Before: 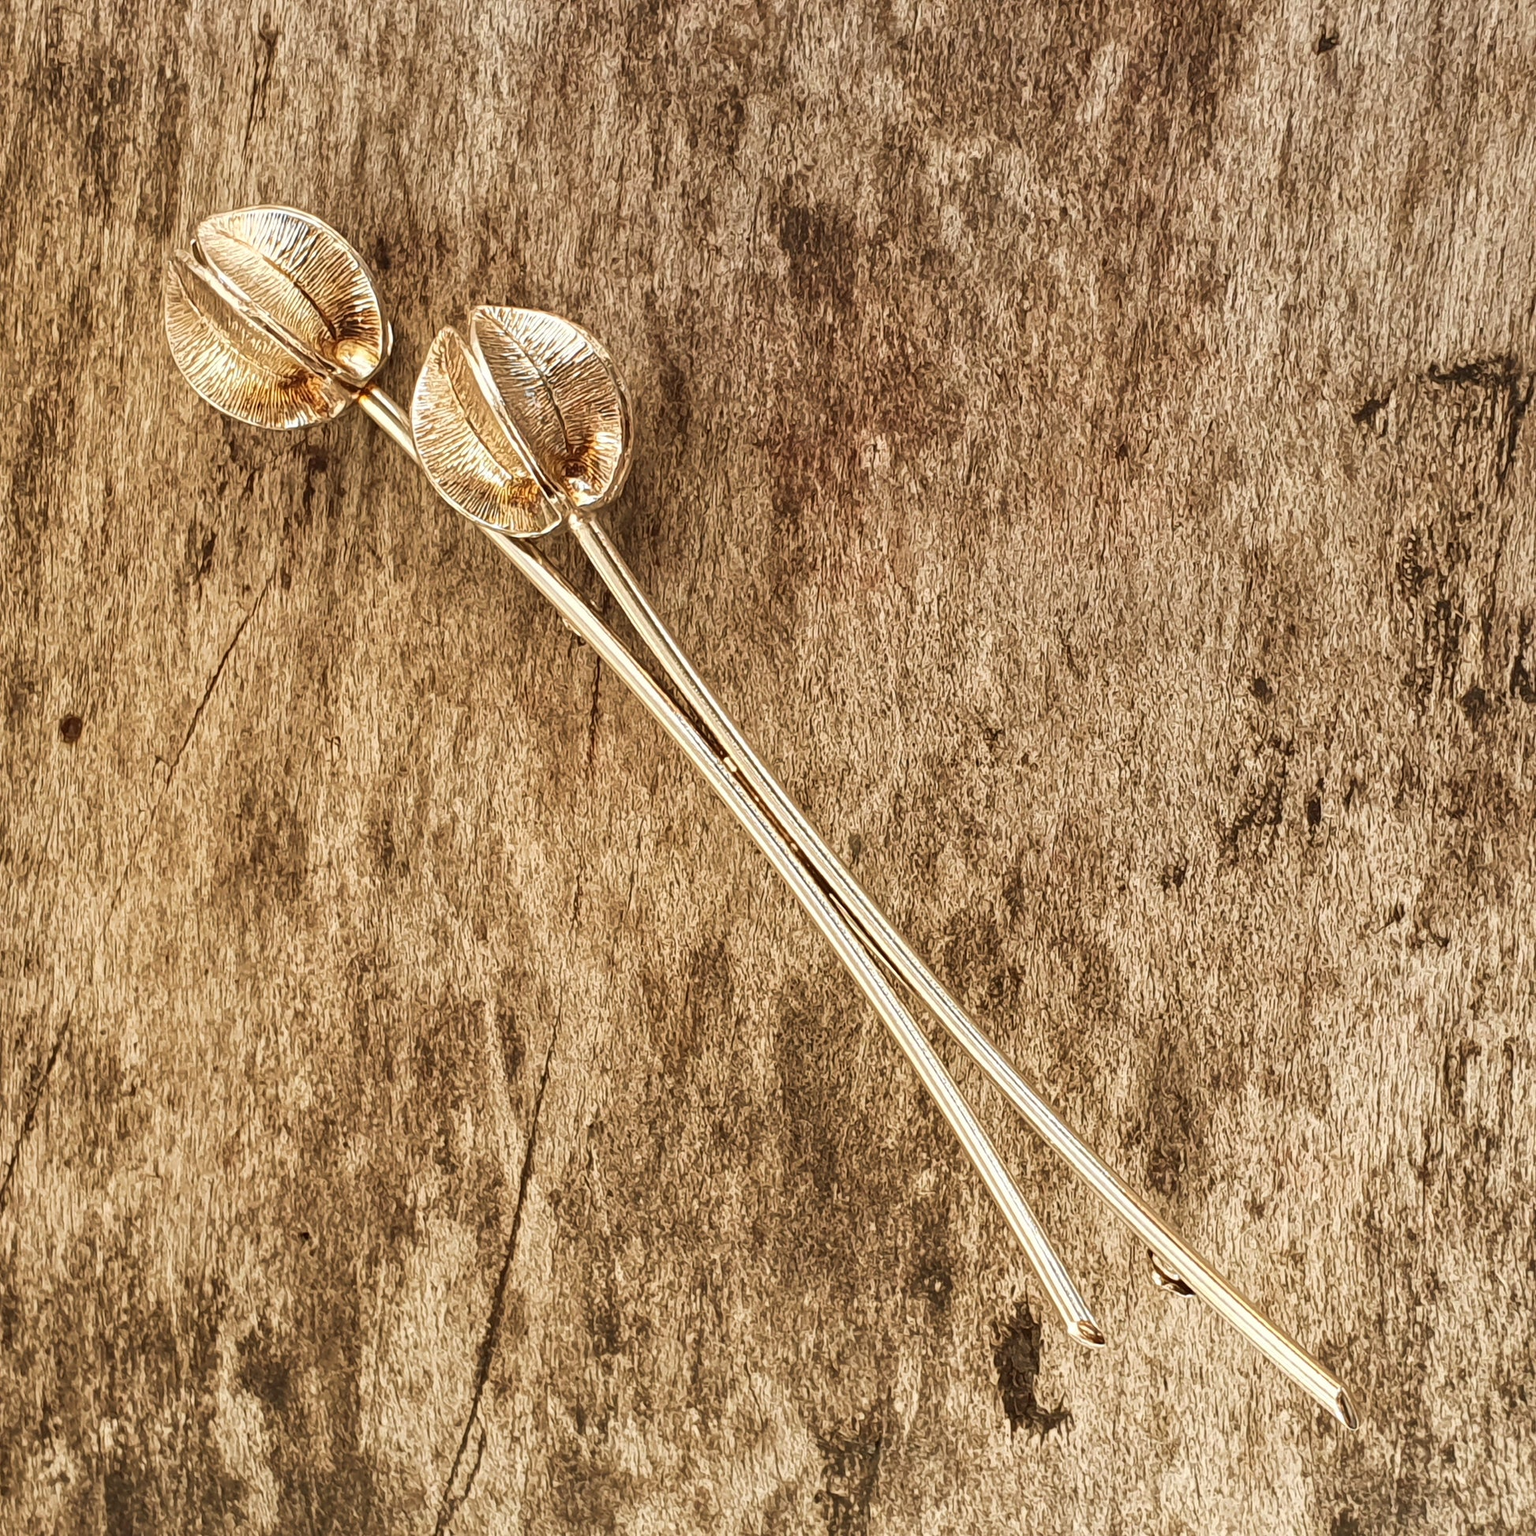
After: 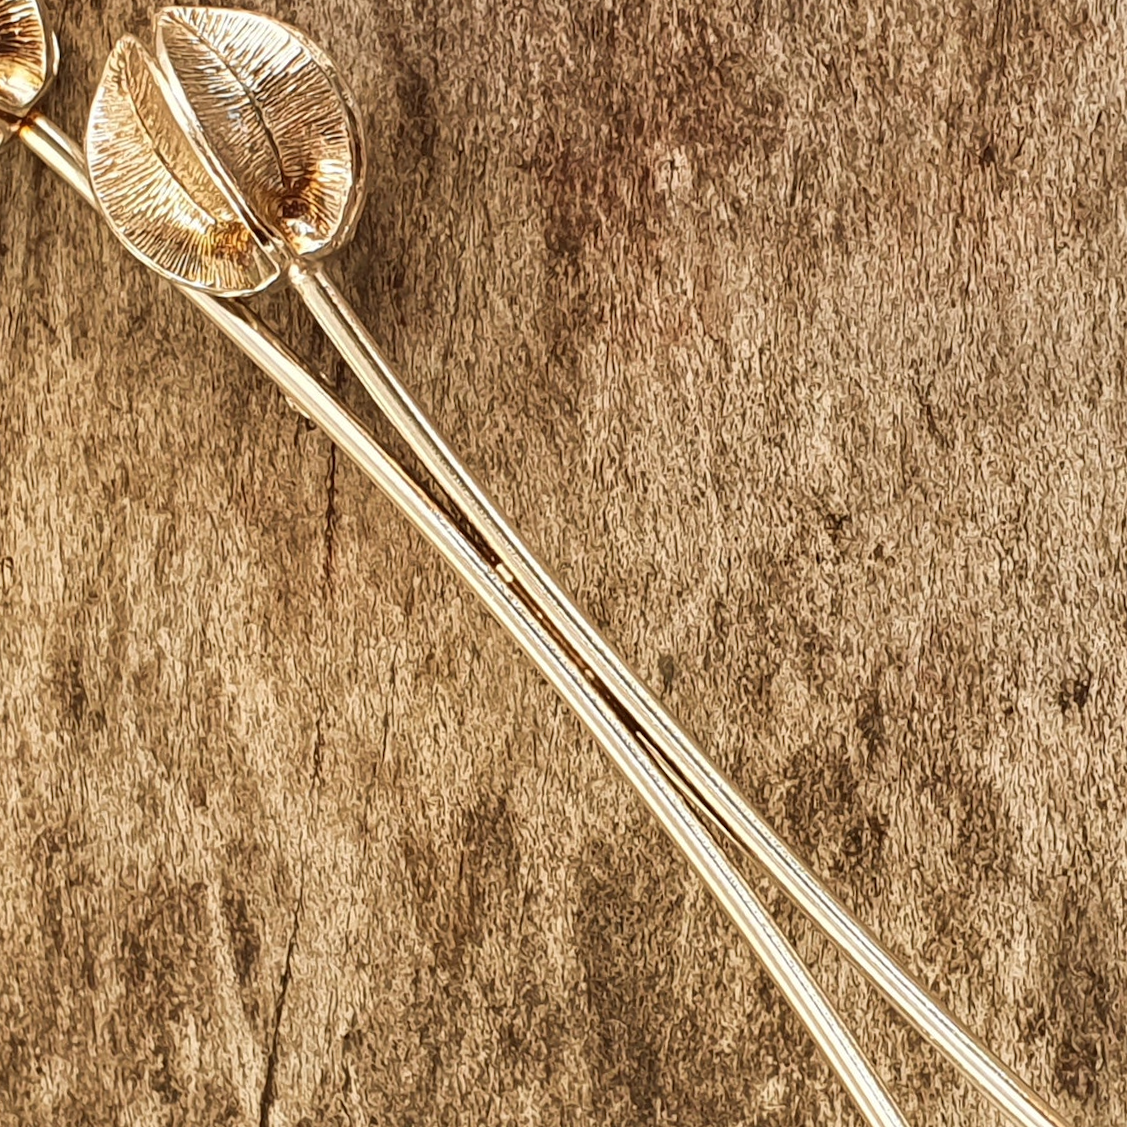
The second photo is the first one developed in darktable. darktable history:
rotate and perspective: rotation -2.22°, lens shift (horizontal) -0.022, automatic cropping off
crop and rotate: left 22.13%, top 22.054%, right 22.026%, bottom 22.102%
